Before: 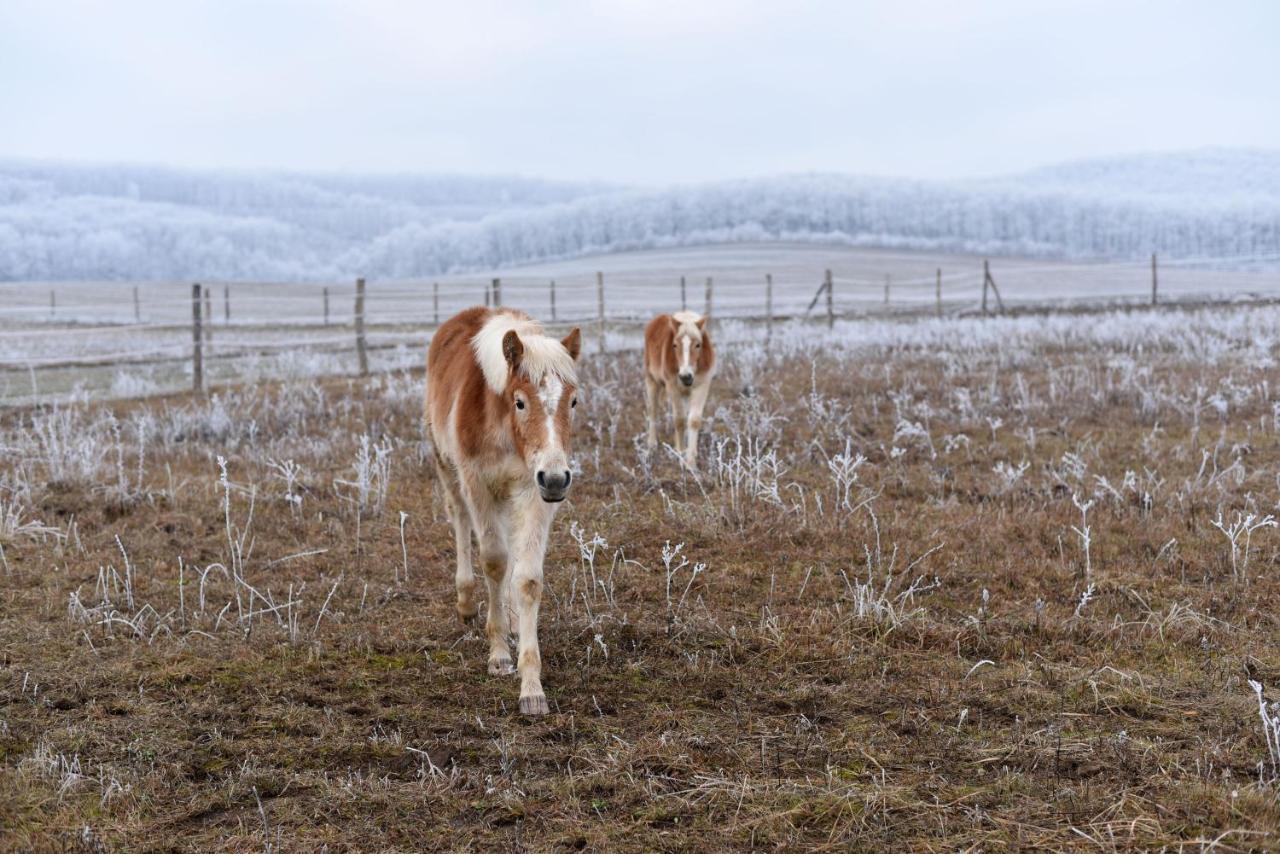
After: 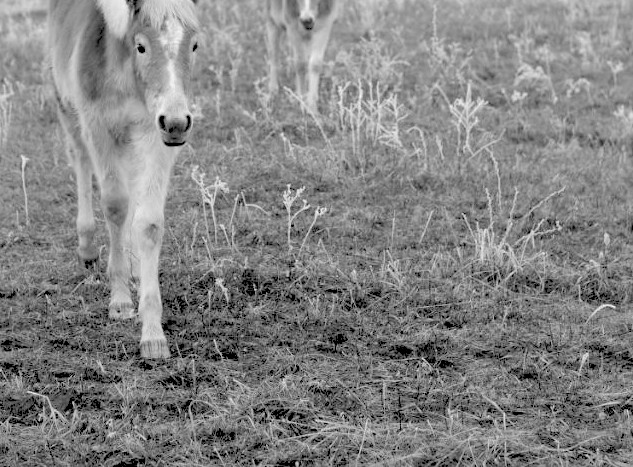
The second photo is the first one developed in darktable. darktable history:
crop: left 29.672%, top 41.786%, right 20.851%, bottom 3.487%
monochrome: on, module defaults
exposure: black level correction 0.009, compensate highlight preservation false
shadows and highlights: on, module defaults
levels: levels [0.072, 0.414, 0.976]
